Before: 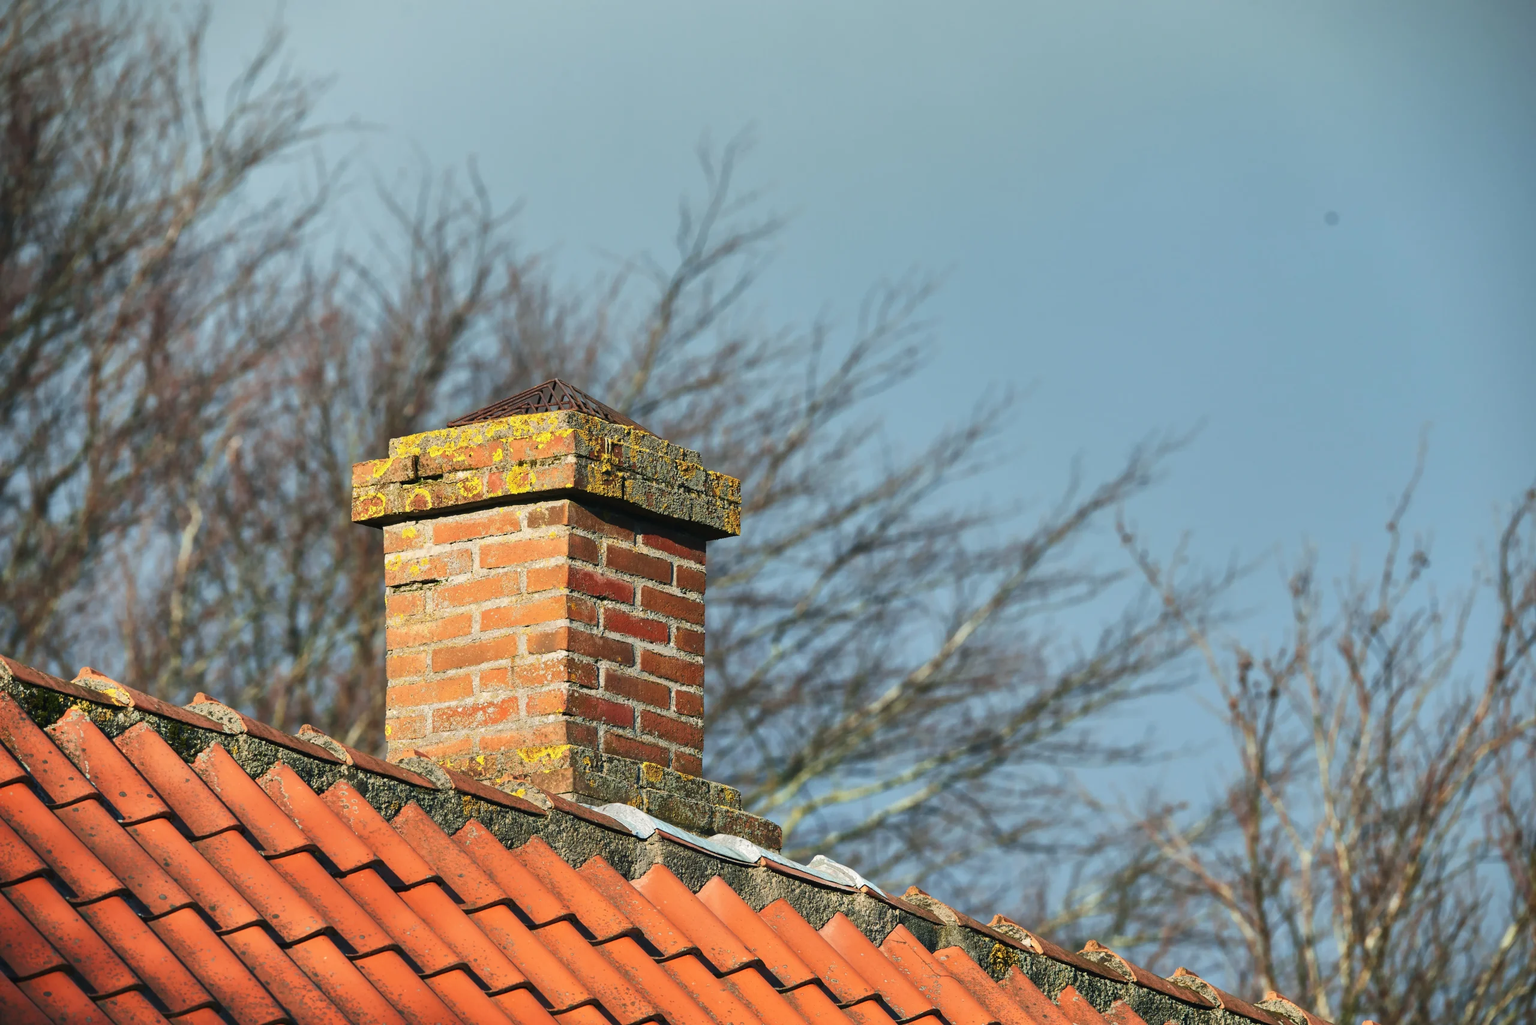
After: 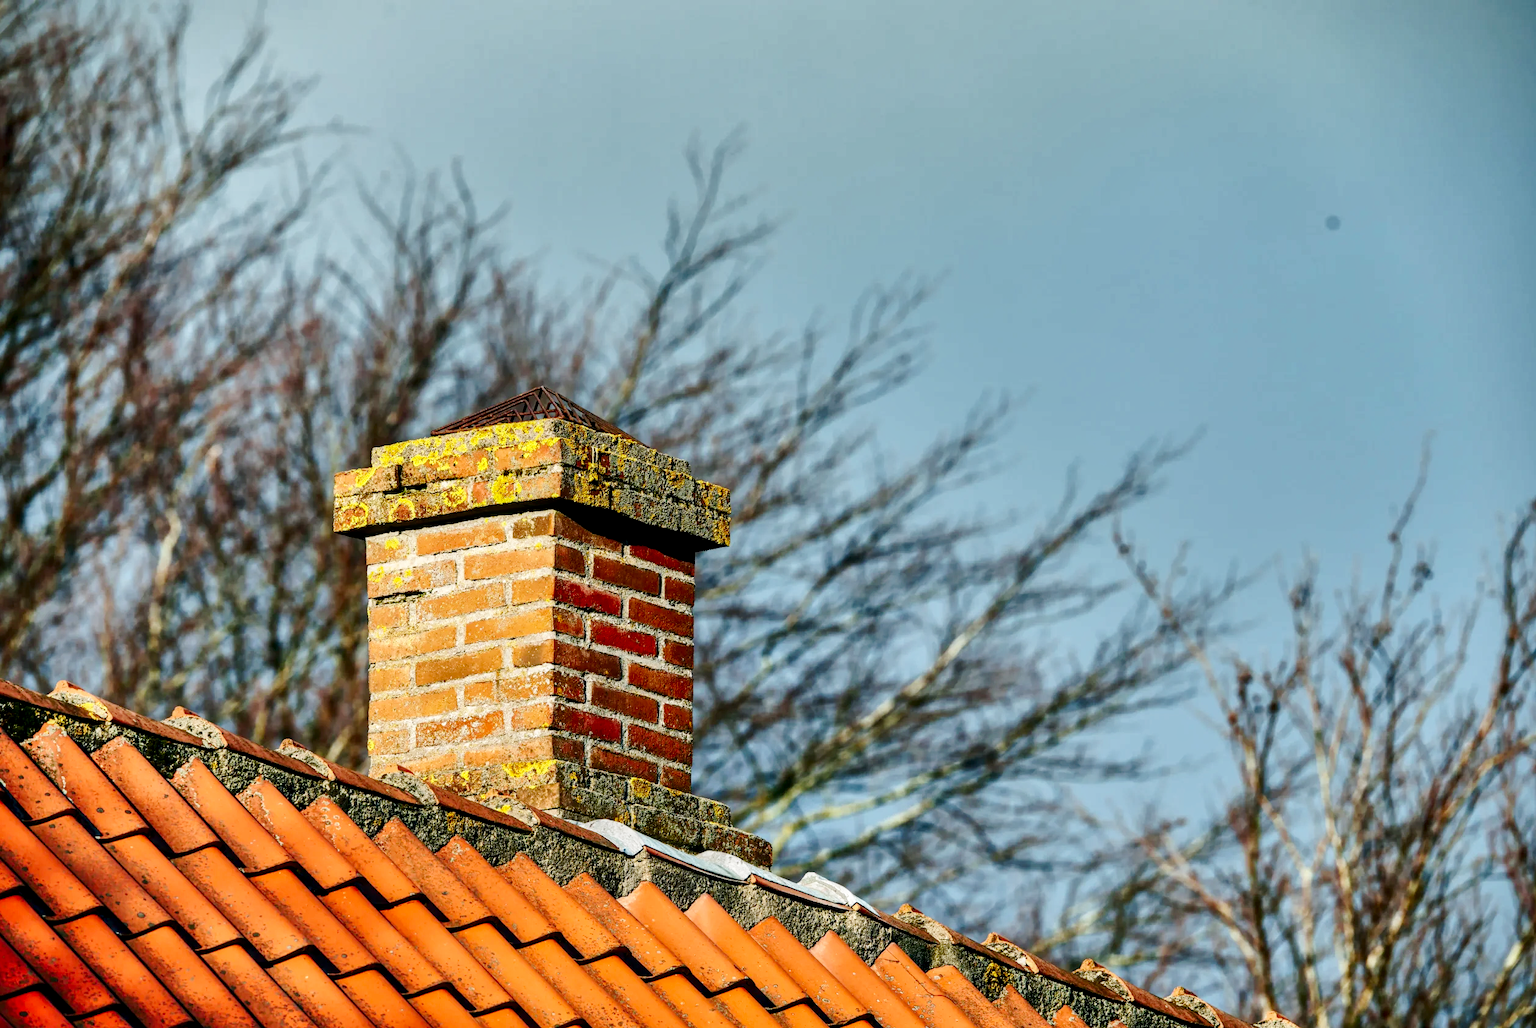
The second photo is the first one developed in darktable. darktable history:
local contrast: shadows 95%, midtone range 0.498
base curve: curves: ch0 [(0, 0) (0.032, 0.025) (0.121, 0.166) (0.206, 0.329) (0.605, 0.79) (1, 1)], preserve colors none
crop: left 1.631%, right 0.271%, bottom 1.526%
contrast brightness saturation: contrast 0.068, brightness -0.152, saturation 0.118
shadows and highlights: soften with gaussian
